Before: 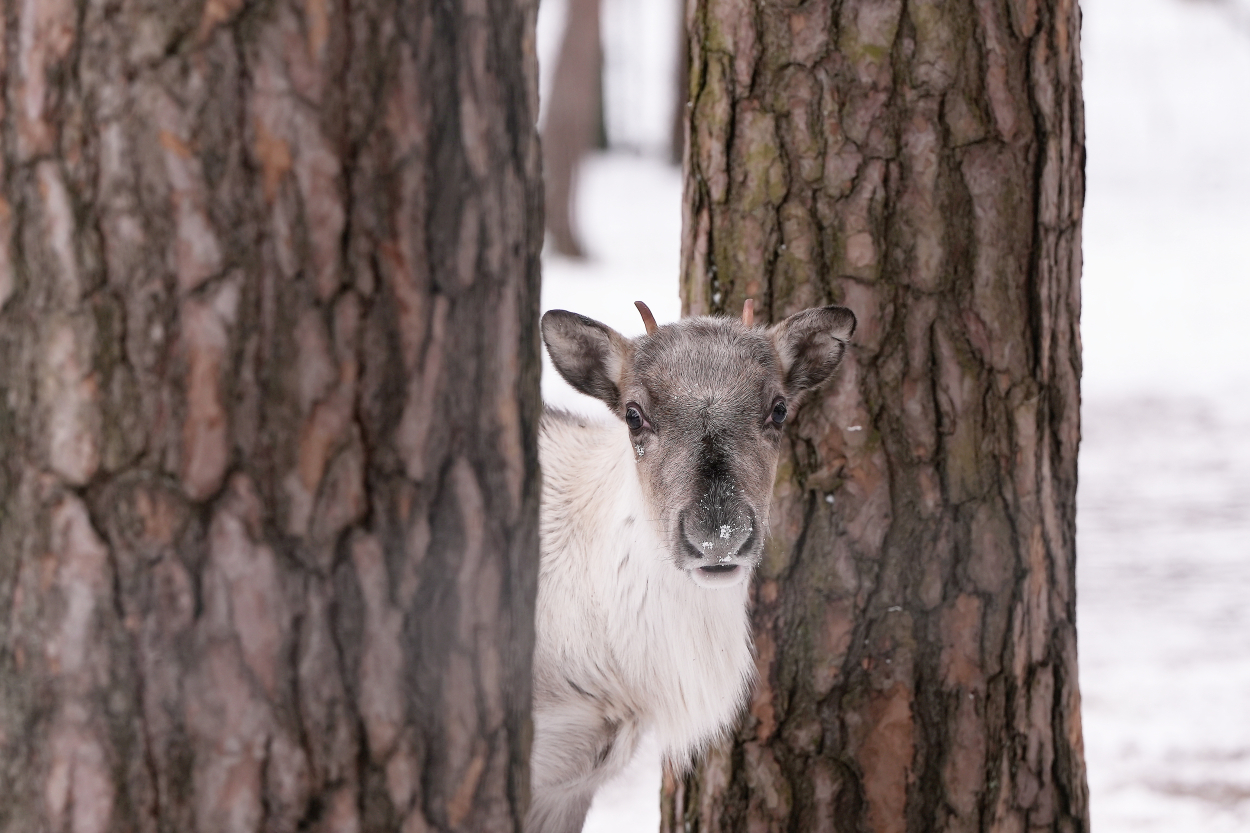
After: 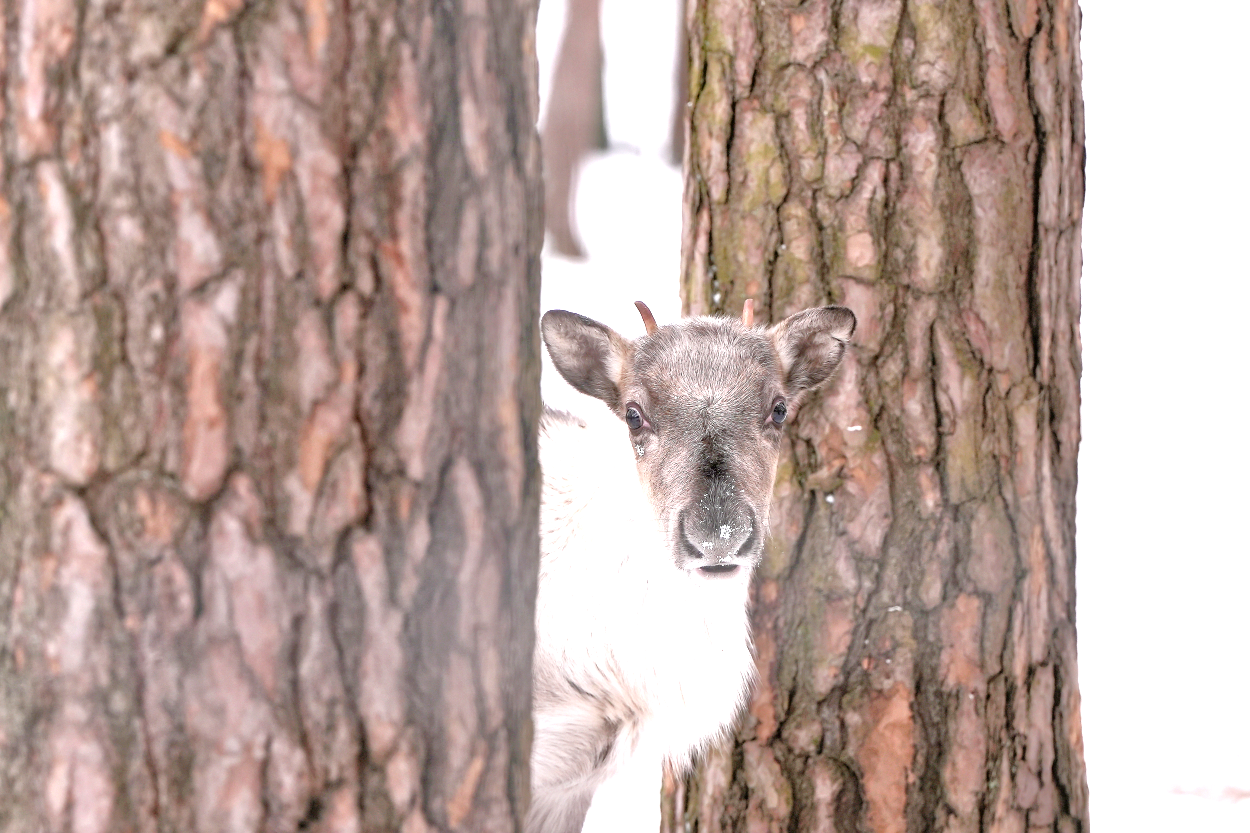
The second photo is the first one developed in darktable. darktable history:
exposure: black level correction 0.001, exposure 1 EV, compensate highlight preservation false
tone equalizer: -7 EV 0.15 EV, -6 EV 0.6 EV, -5 EV 1.15 EV, -4 EV 1.33 EV, -3 EV 1.15 EV, -2 EV 0.6 EV, -1 EV 0.15 EV, mask exposure compensation -0.5 EV
